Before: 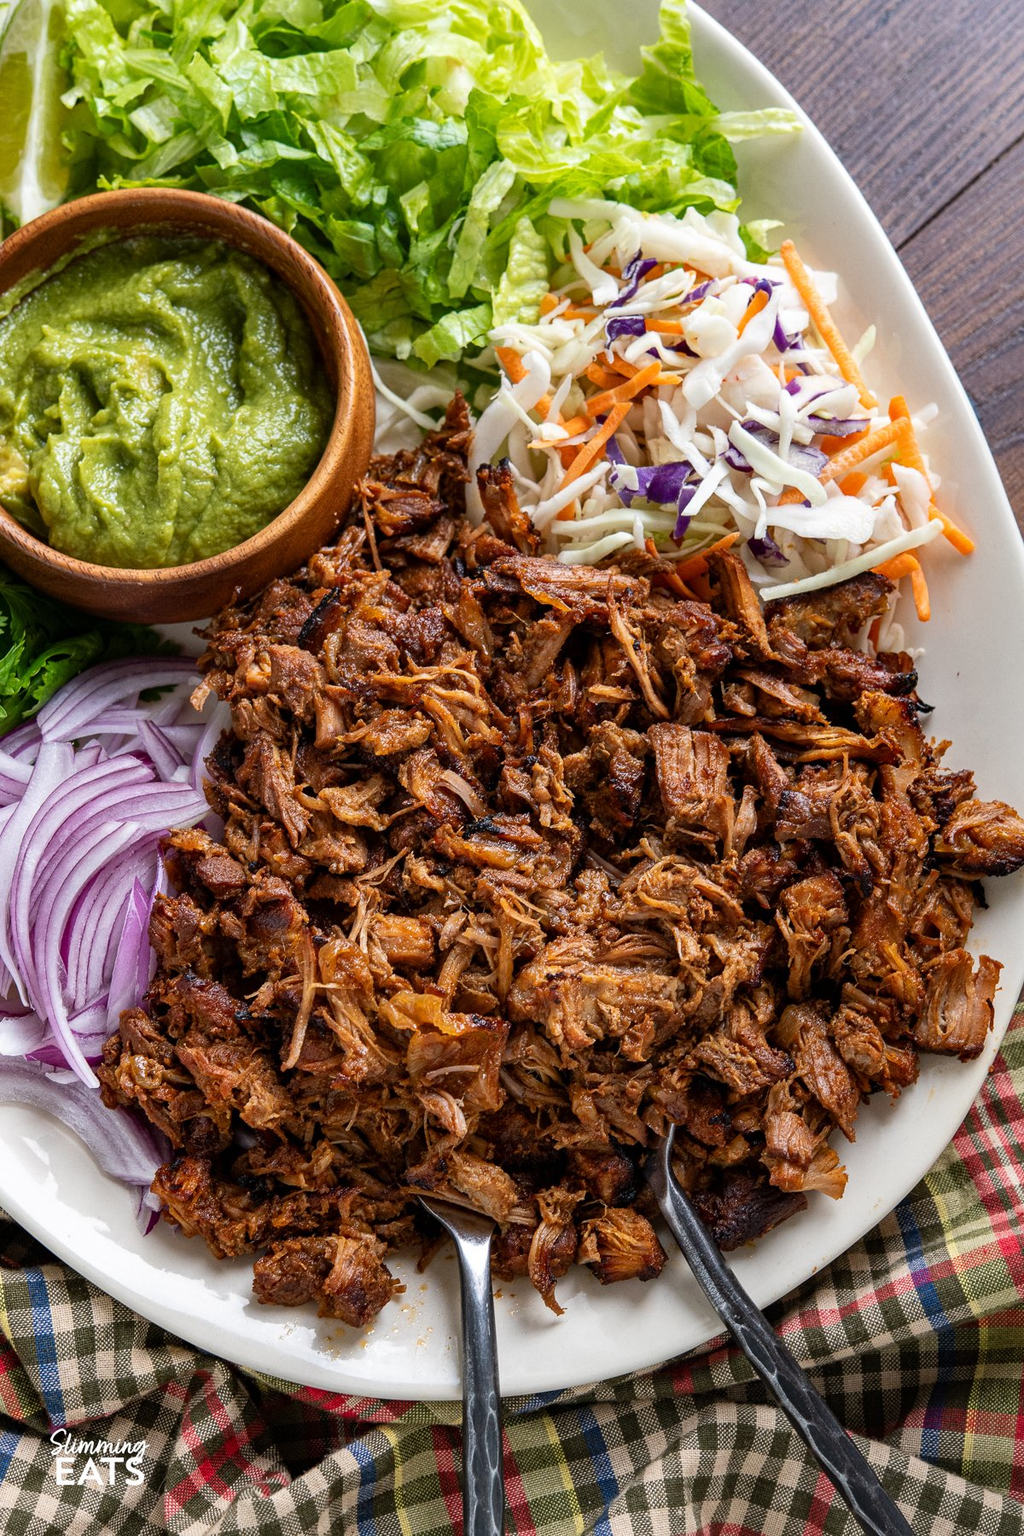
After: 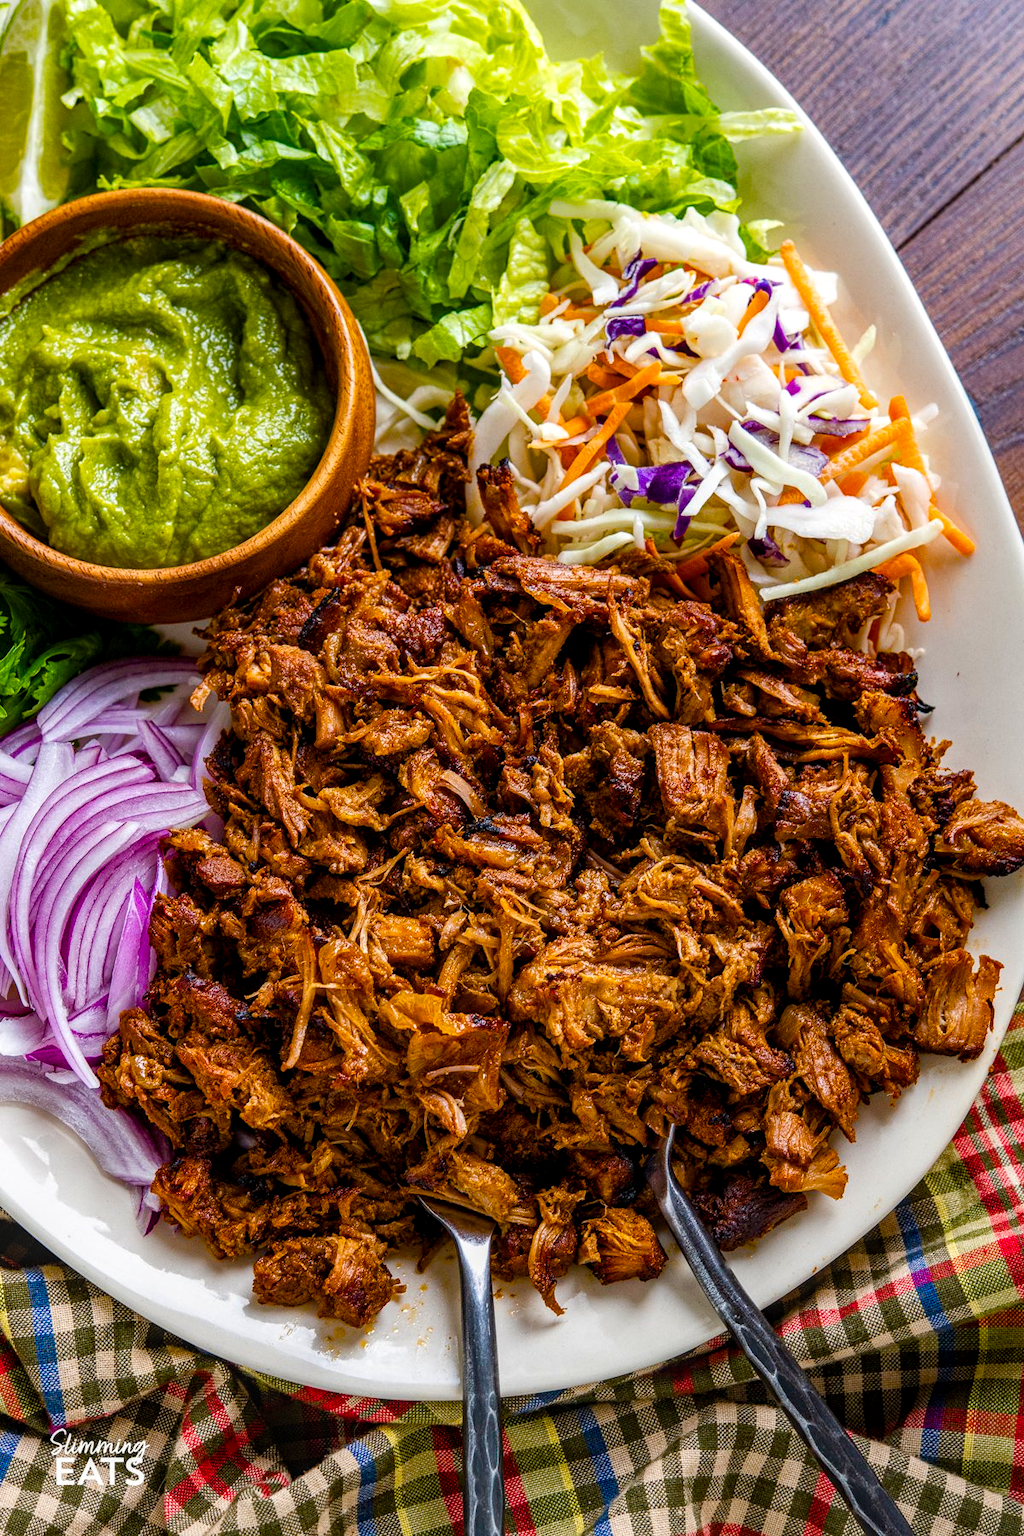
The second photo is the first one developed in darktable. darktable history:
color balance rgb: linear chroma grading › shadows 10.204%, linear chroma grading › highlights 10.065%, linear chroma grading › global chroma 14.363%, linear chroma grading › mid-tones 14.643%, perceptual saturation grading › global saturation 26.248%, perceptual saturation grading › highlights -28.916%, perceptual saturation grading › mid-tones 15.235%, perceptual saturation grading › shadows 34.155%, global vibrance 14.897%
local contrast: on, module defaults
